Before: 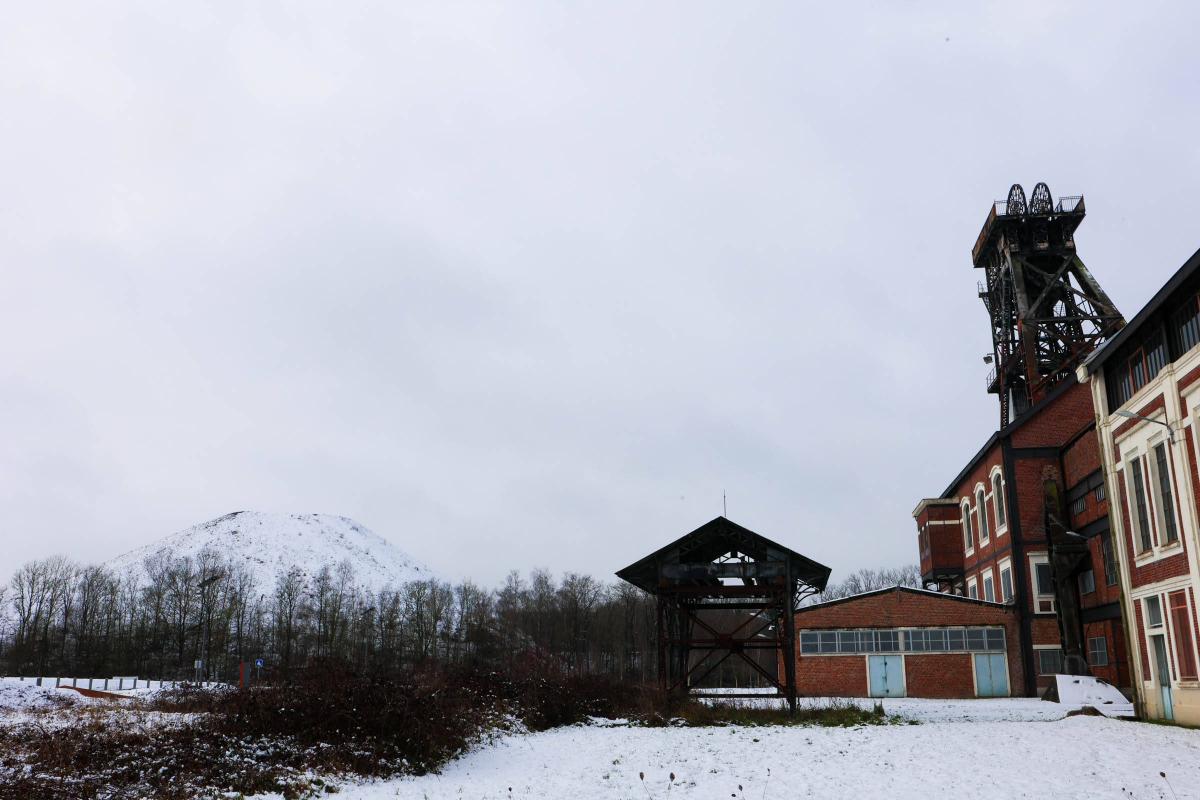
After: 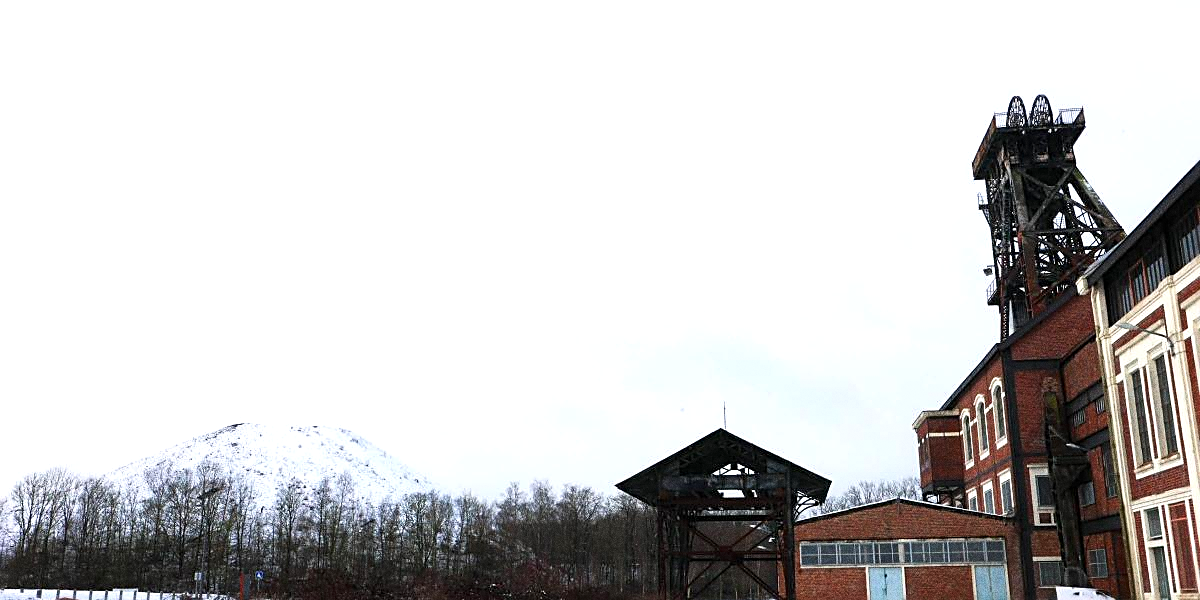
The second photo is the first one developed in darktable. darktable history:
crop: top 11.038%, bottom 13.962%
tone equalizer: on, module defaults
exposure: black level correction 0, exposure 0.7 EV, compensate exposure bias true, compensate highlight preservation false
sharpen: on, module defaults
grain: strength 49.07%
